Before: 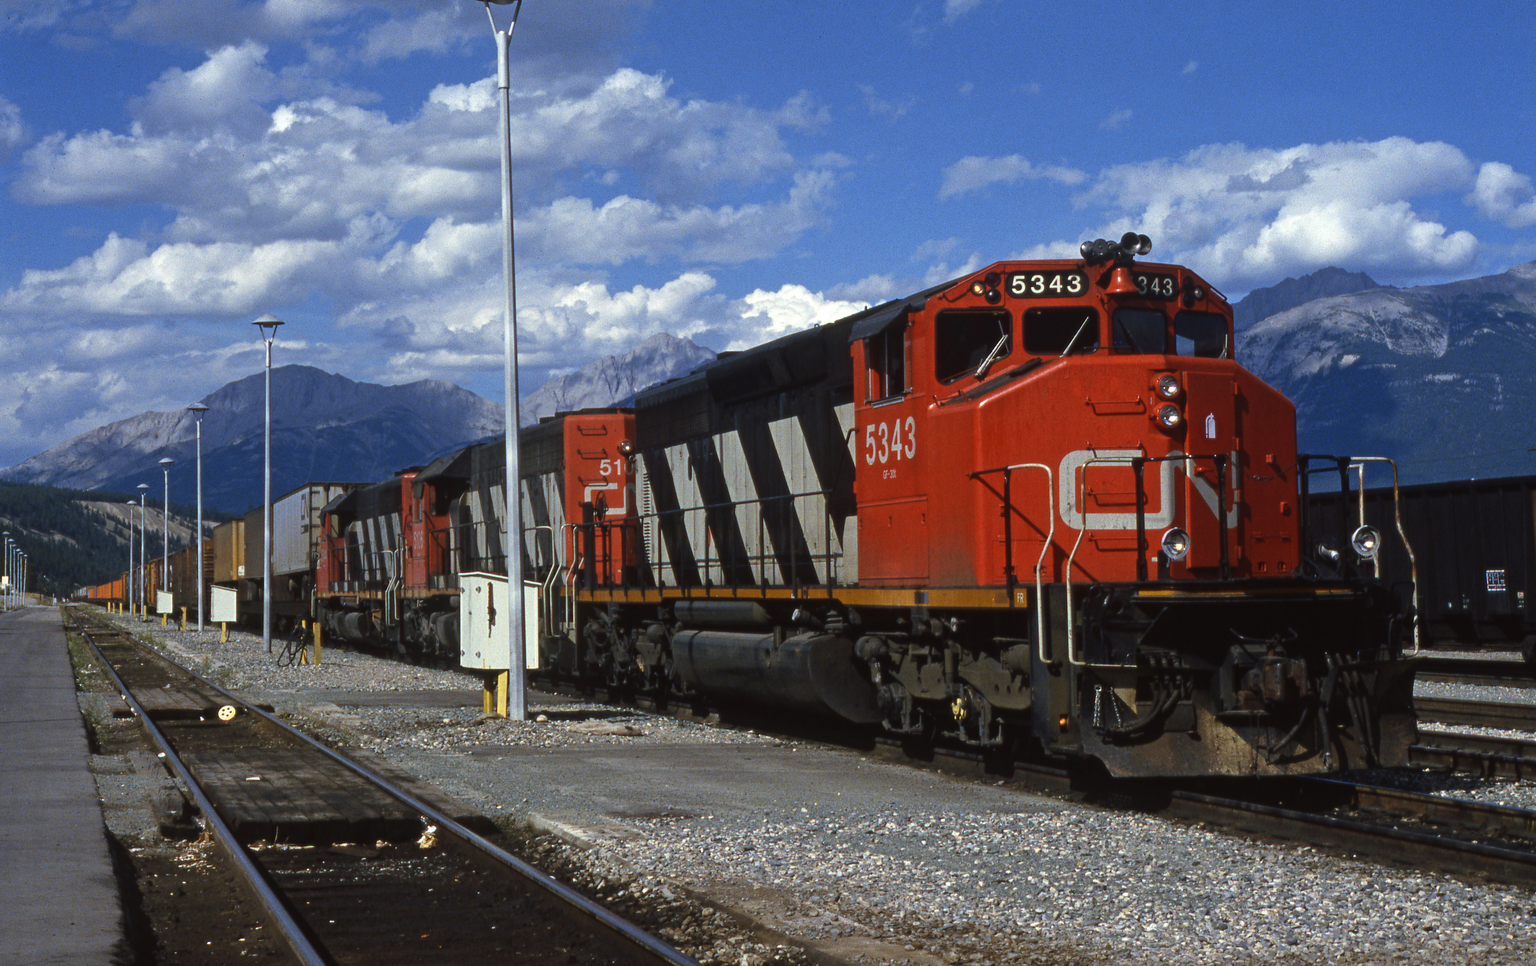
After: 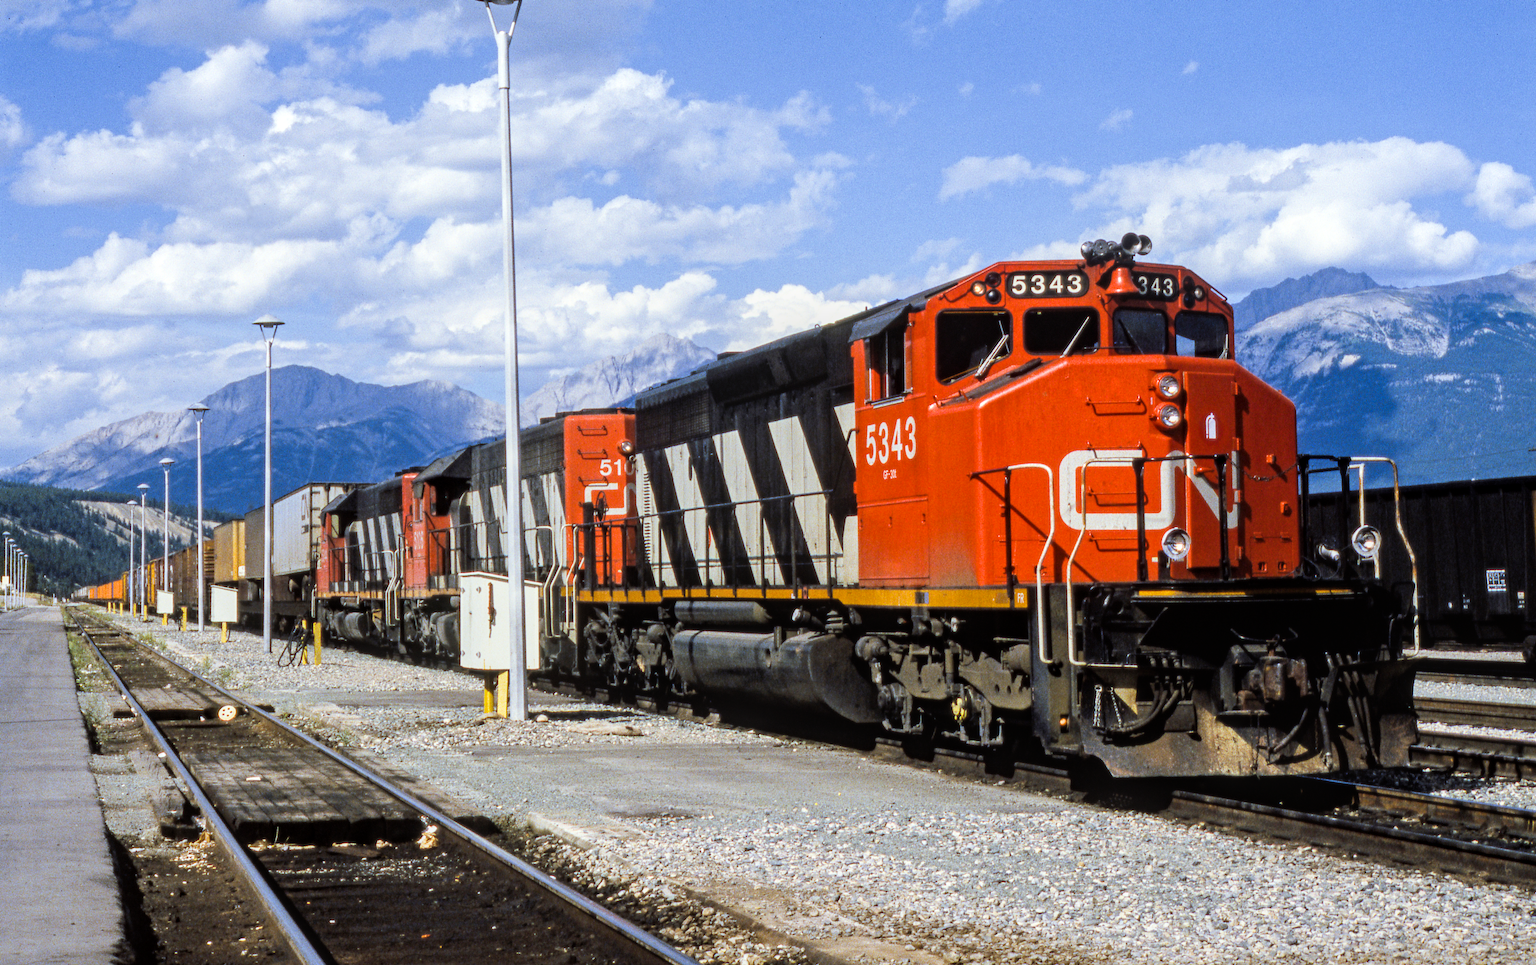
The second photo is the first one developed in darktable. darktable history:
color balance rgb: perceptual saturation grading › global saturation 20%, global vibrance 20%
filmic rgb: black relative exposure -5 EV, hardness 2.88, contrast 1.3, highlights saturation mix -30%
exposure: black level correction 0, exposure 1 EV, compensate highlight preservation false
local contrast: detail 120%
